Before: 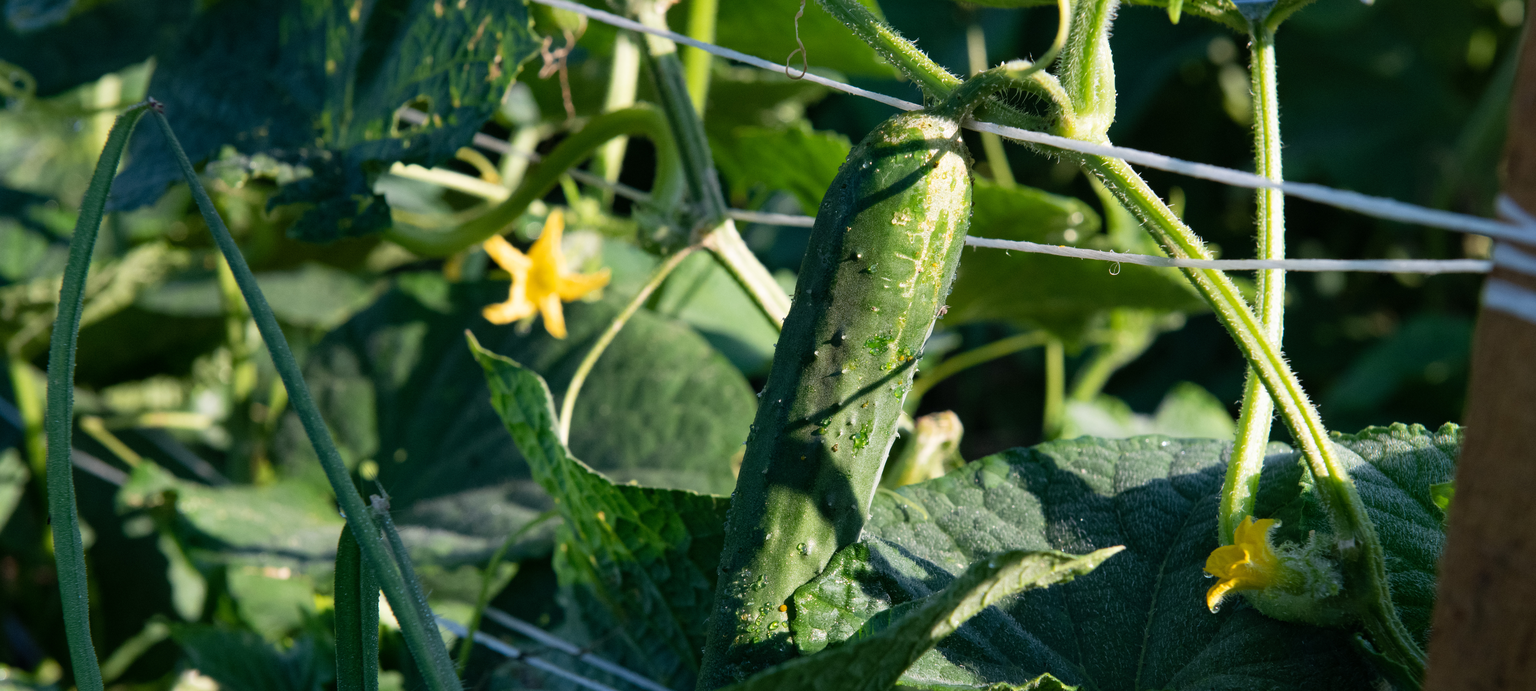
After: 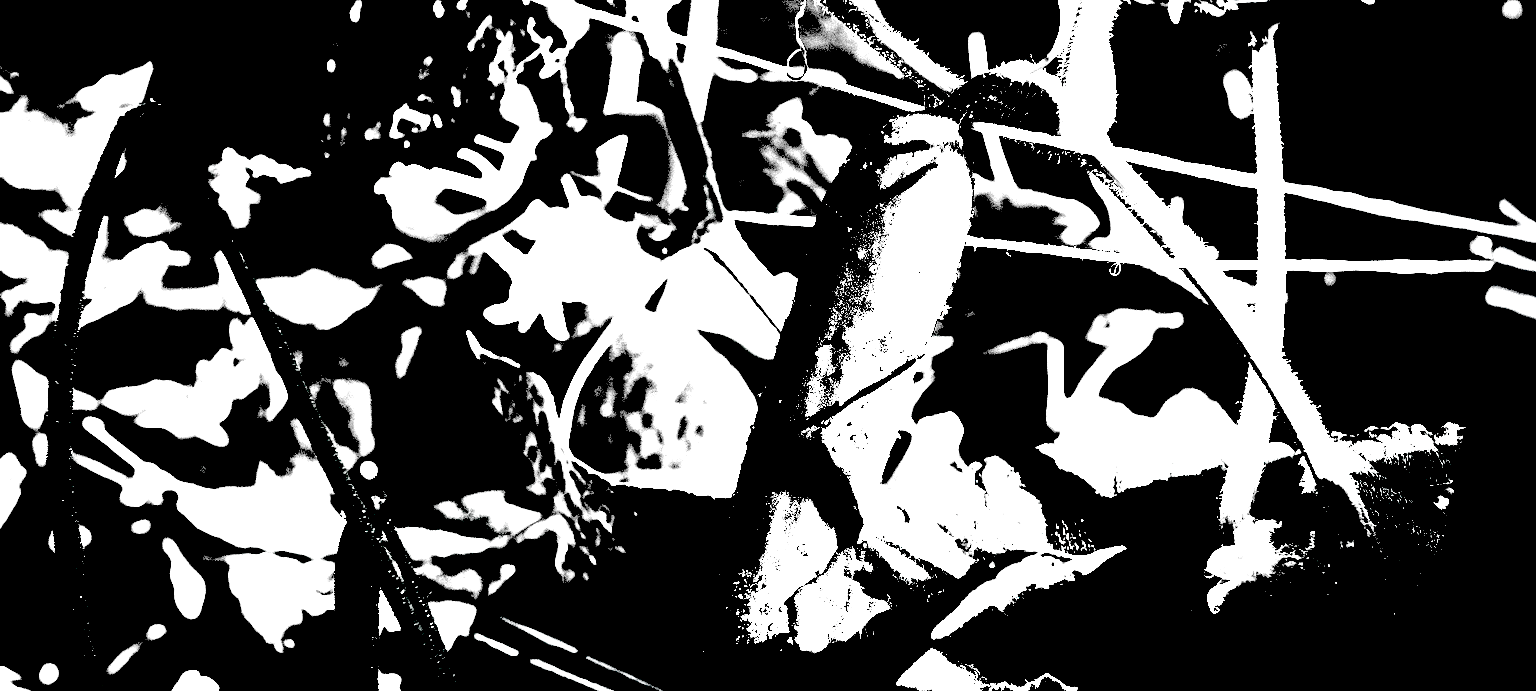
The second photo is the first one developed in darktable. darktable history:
exposure: black level correction 0.1, exposure 3 EV, compensate highlight preservation false
tone equalizer: -8 EV 1 EV, -7 EV 1 EV, -6 EV 1 EV, -5 EV 1 EV, -4 EV 1 EV, -3 EV 0.75 EV, -2 EV 0.5 EV, -1 EV 0.25 EV
color zones: curves: ch1 [(0, 0.006) (0.094, 0.285) (0.171, 0.001) (0.429, 0.001) (0.571, 0.003) (0.714, 0.004) (0.857, 0.004) (1, 0.006)]
